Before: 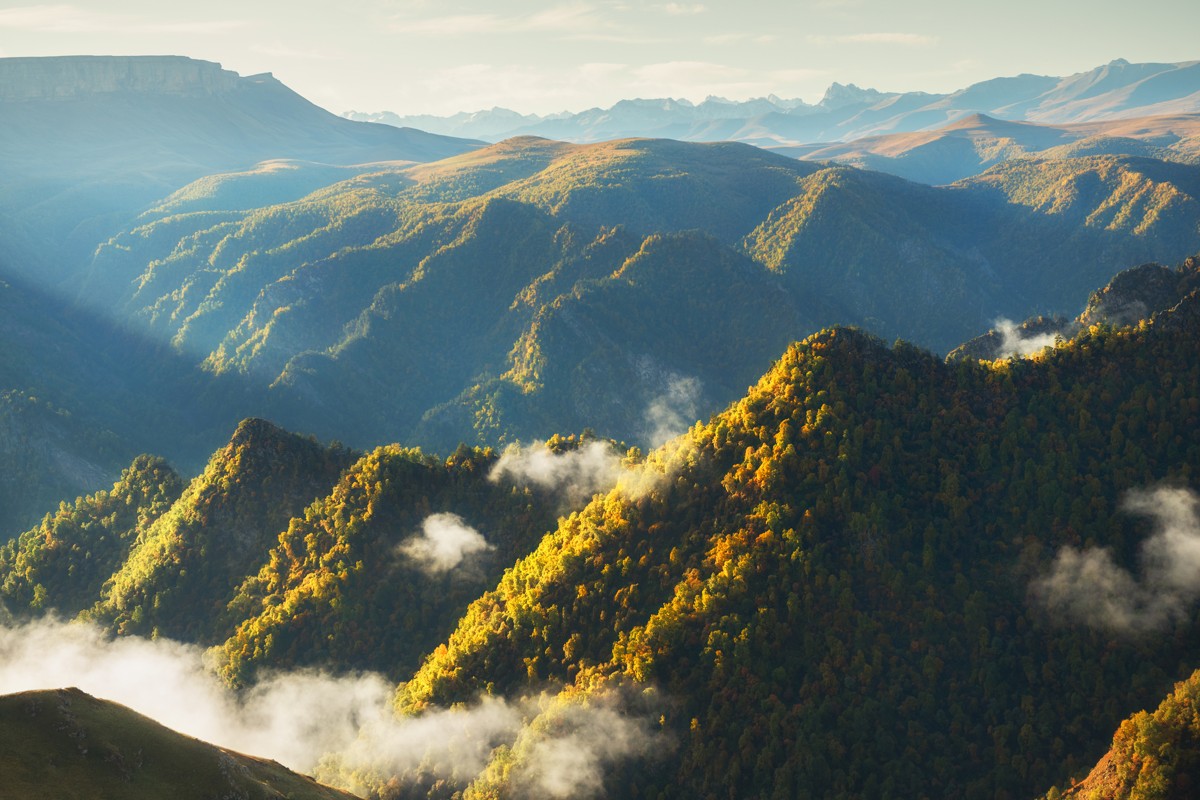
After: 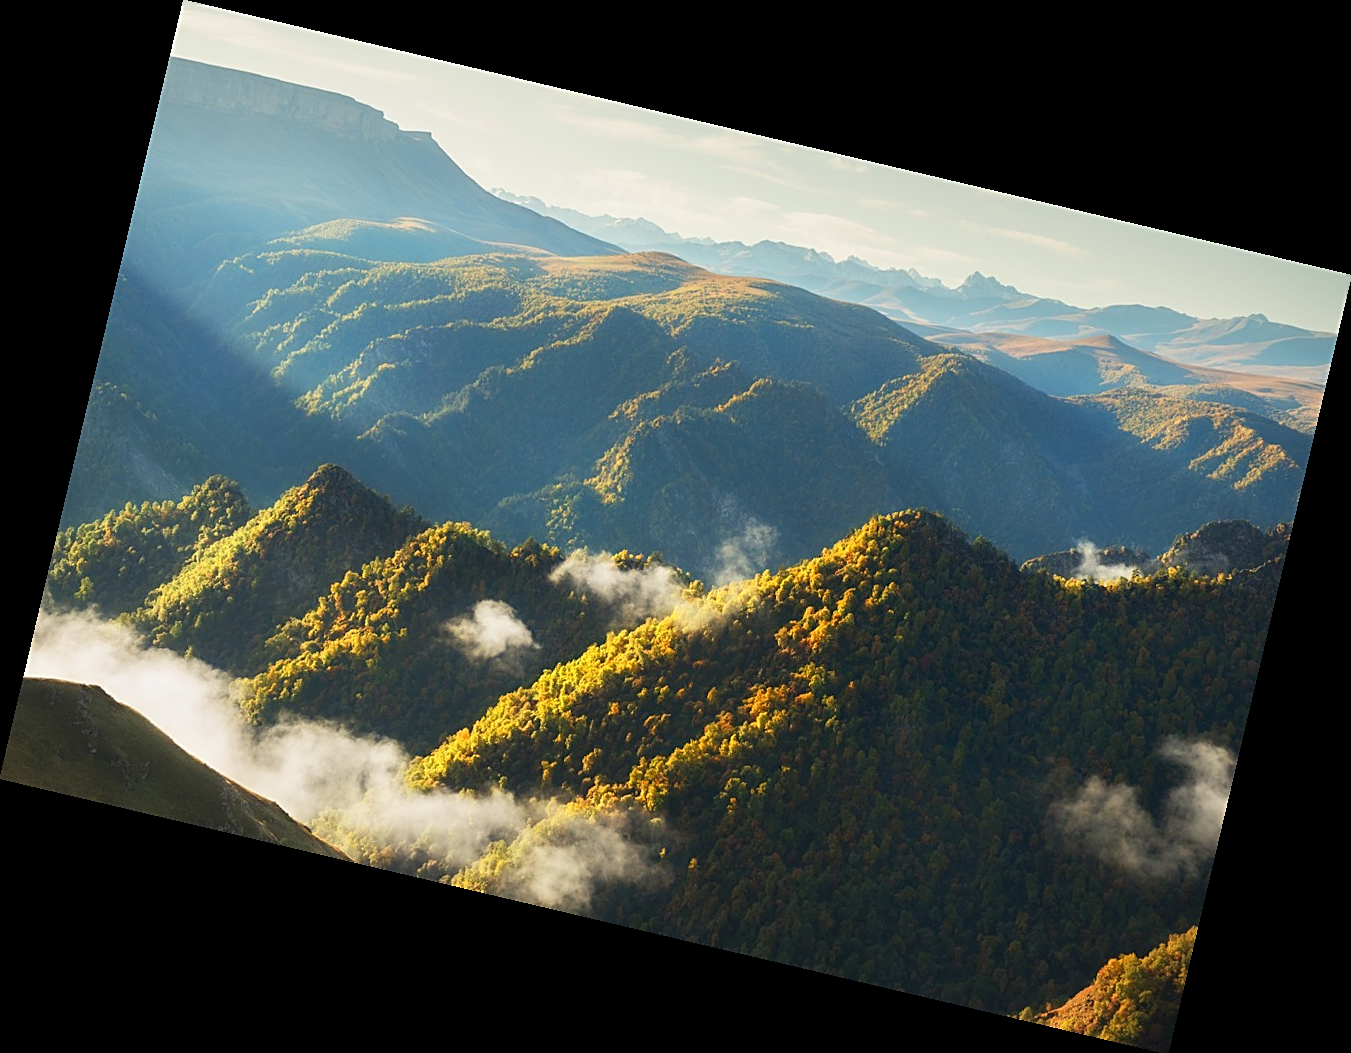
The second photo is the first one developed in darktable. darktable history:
sharpen: amount 0.55
rotate and perspective: rotation 13.27°, automatic cropping off
